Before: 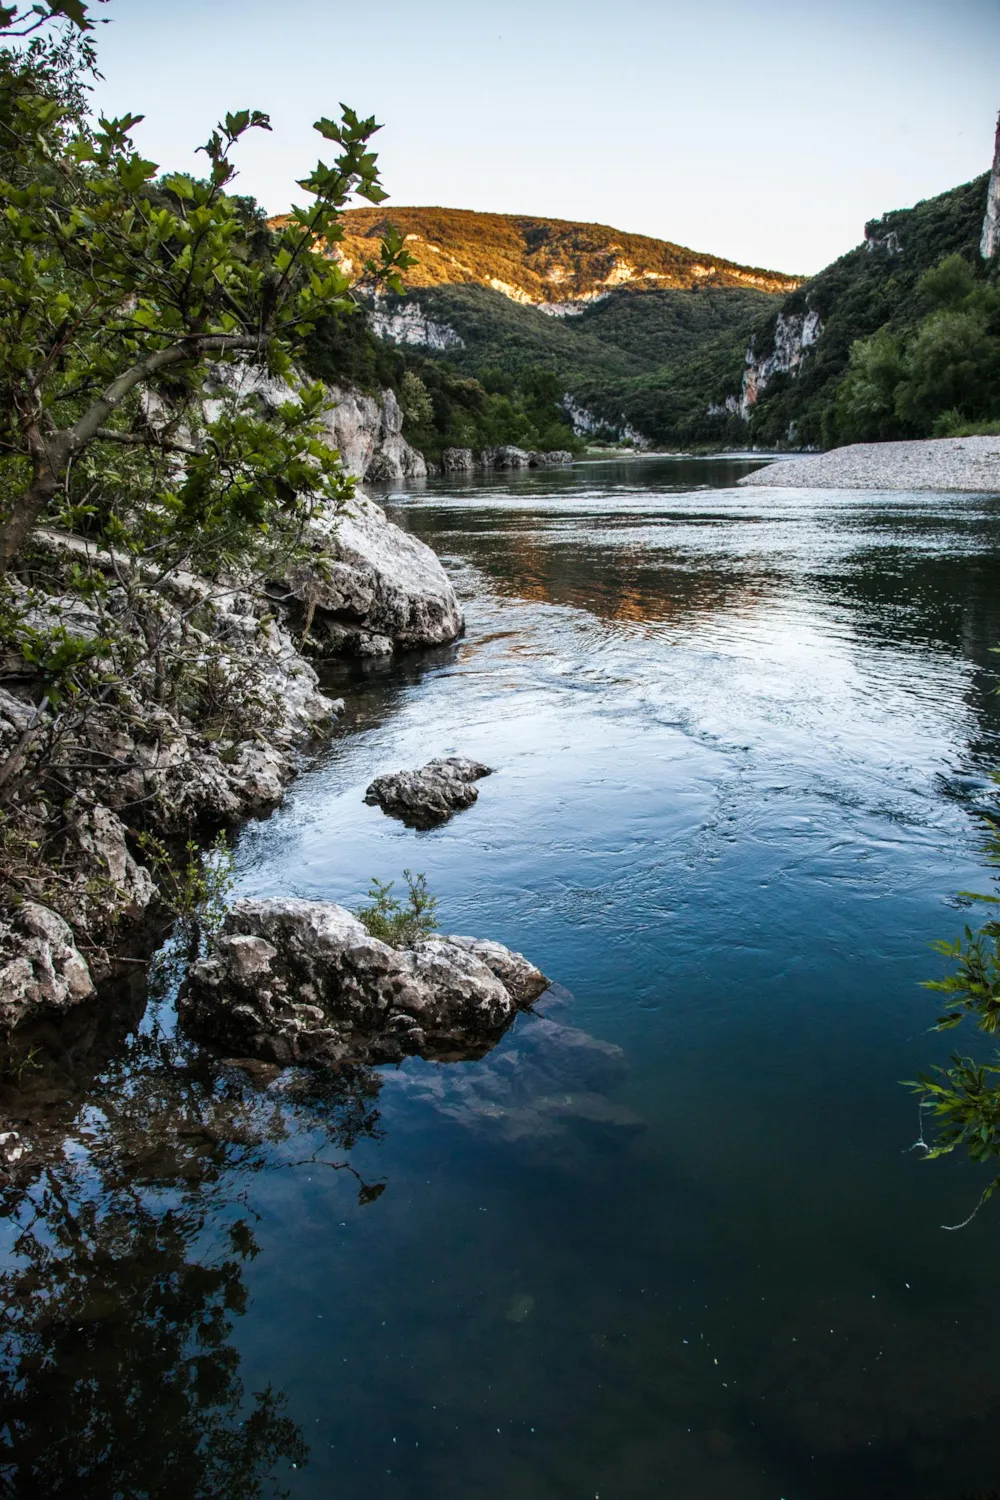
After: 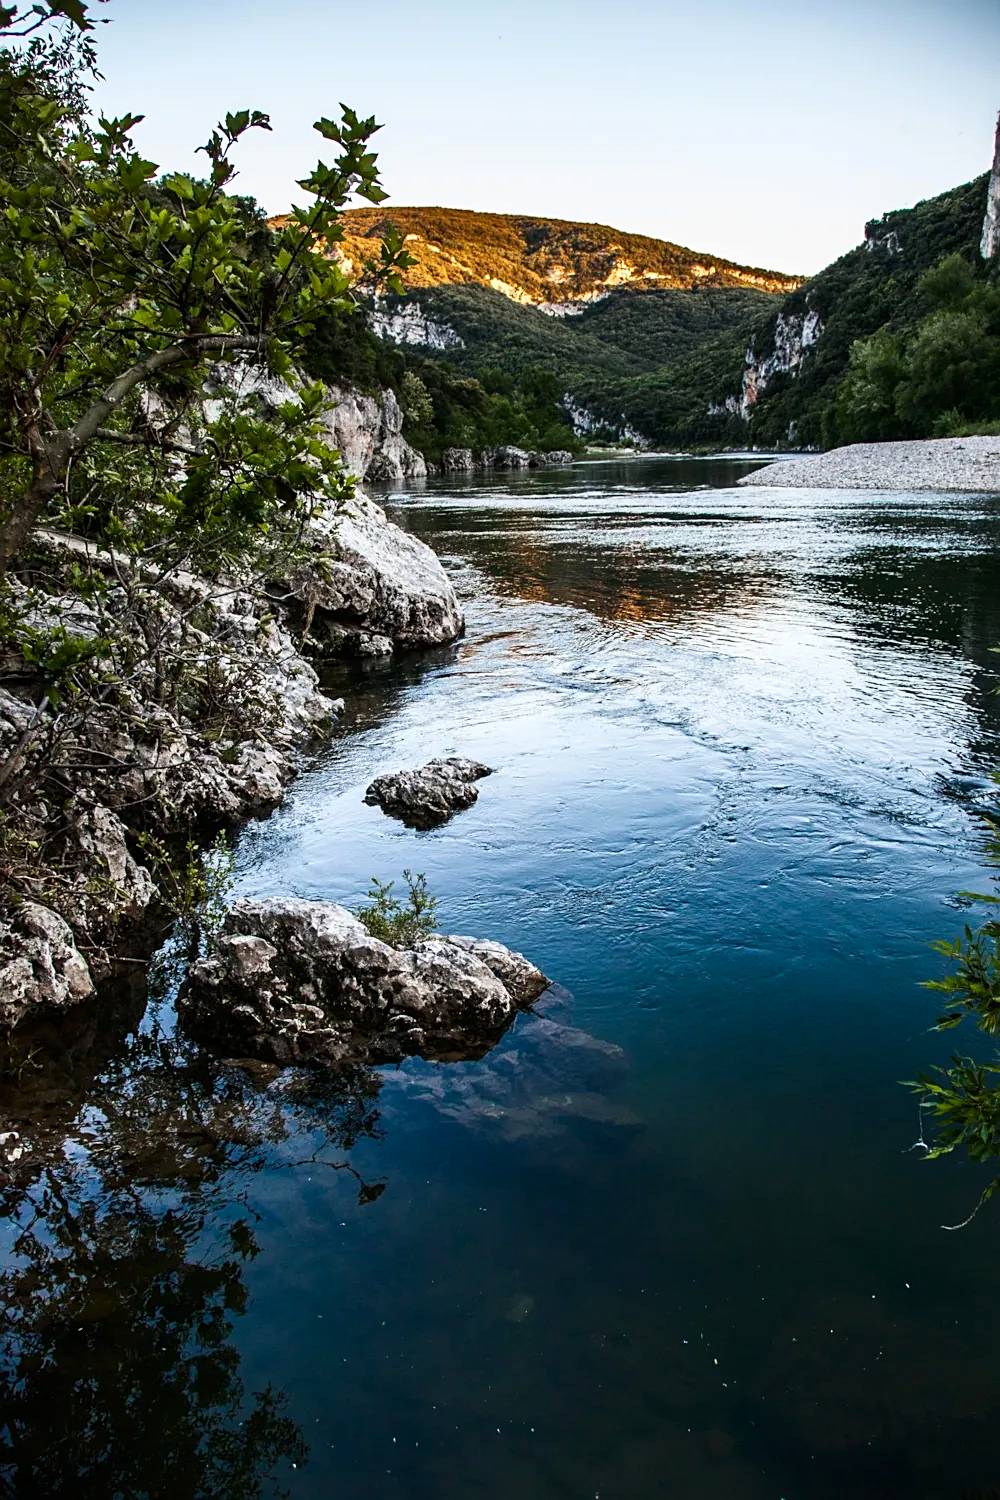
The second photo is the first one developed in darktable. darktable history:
sharpen: on, module defaults
contrast brightness saturation: contrast 0.15, brightness -0.012, saturation 0.097
